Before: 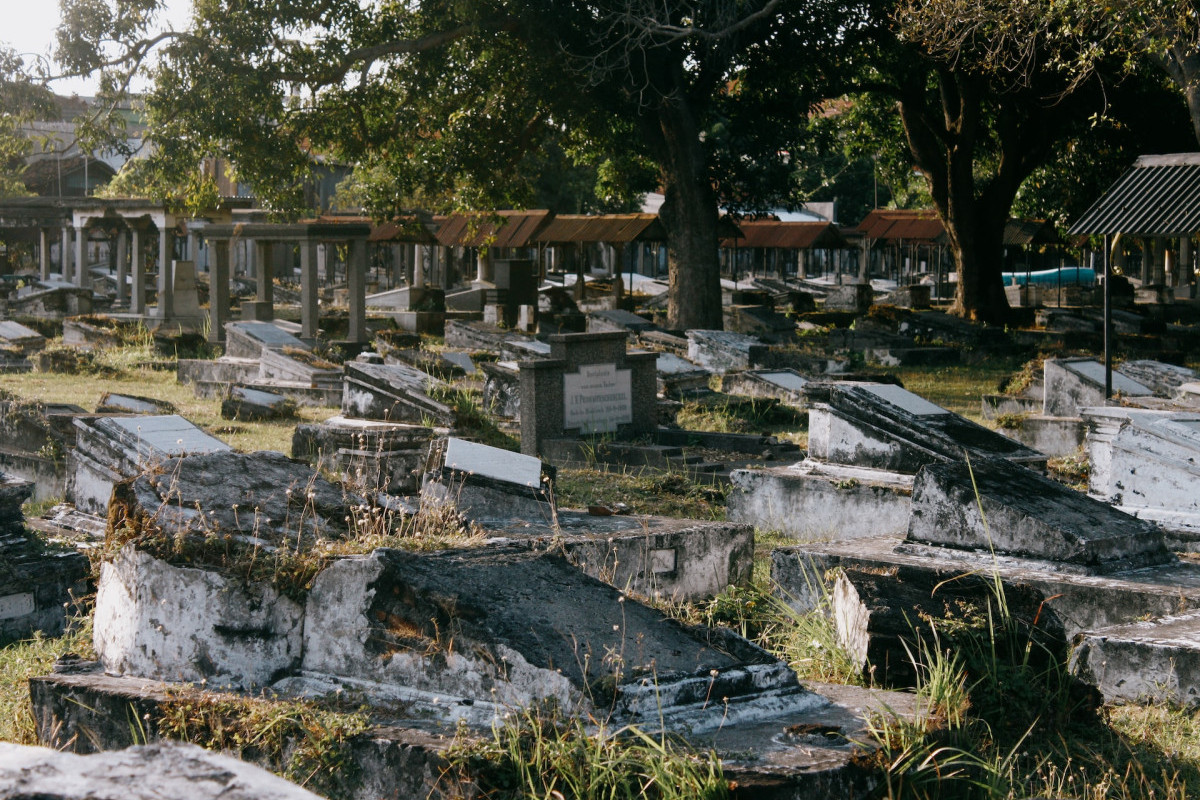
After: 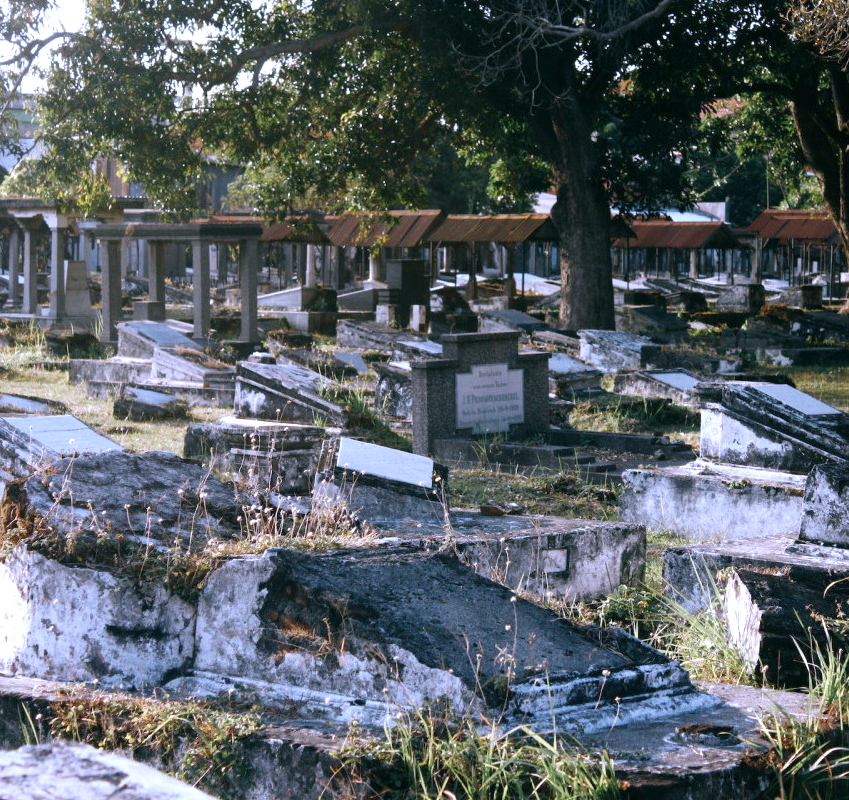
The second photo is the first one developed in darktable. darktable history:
exposure: exposure 0.6 EV, compensate highlight preservation false
crop and rotate: left 9.061%, right 20.142%
color calibration: illuminant as shot in camera, x 0.379, y 0.396, temperature 4138.76 K
